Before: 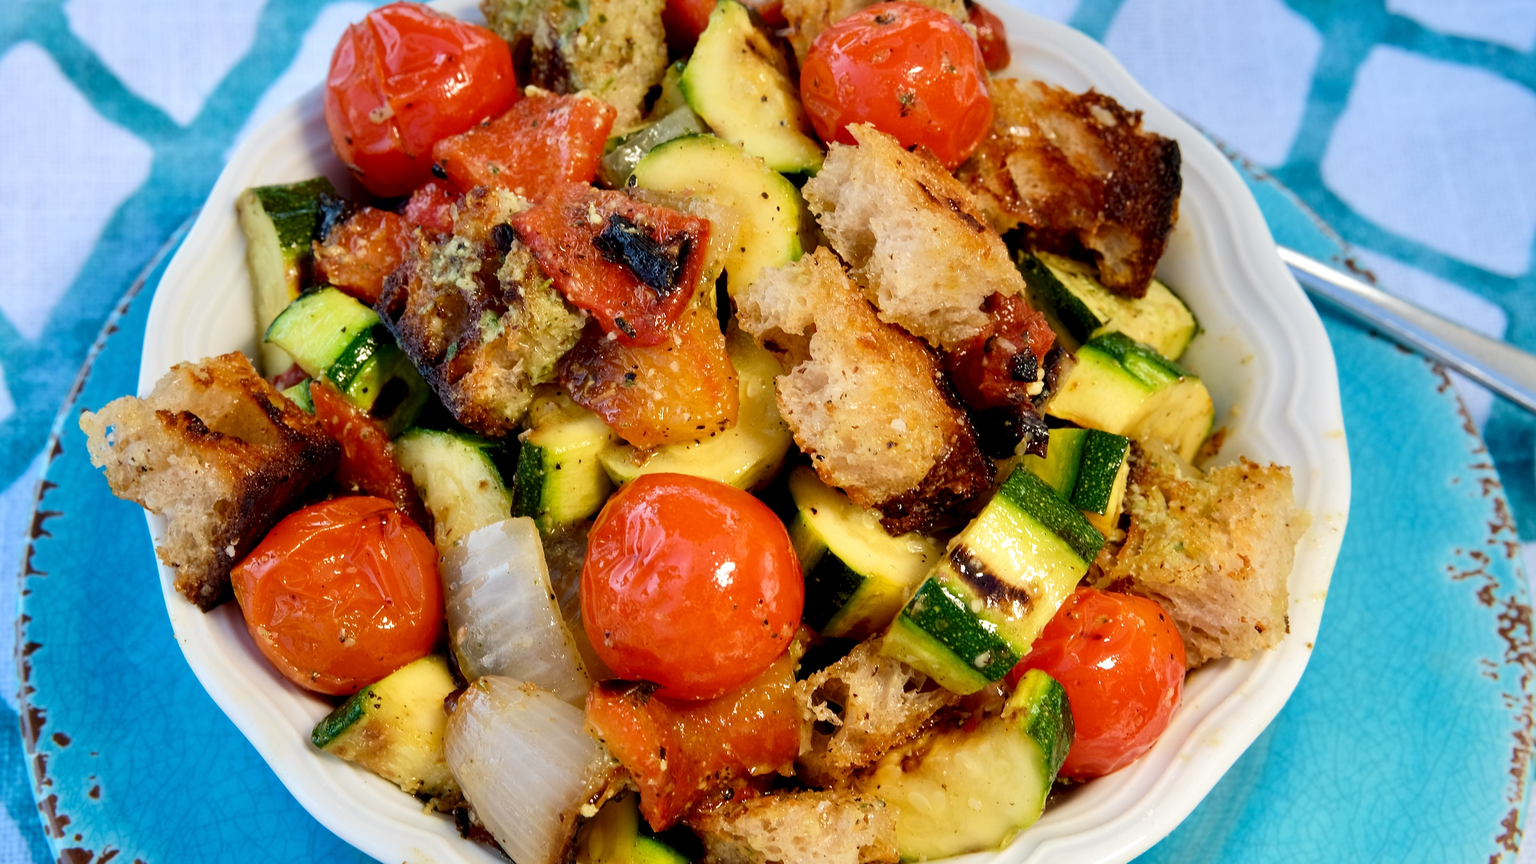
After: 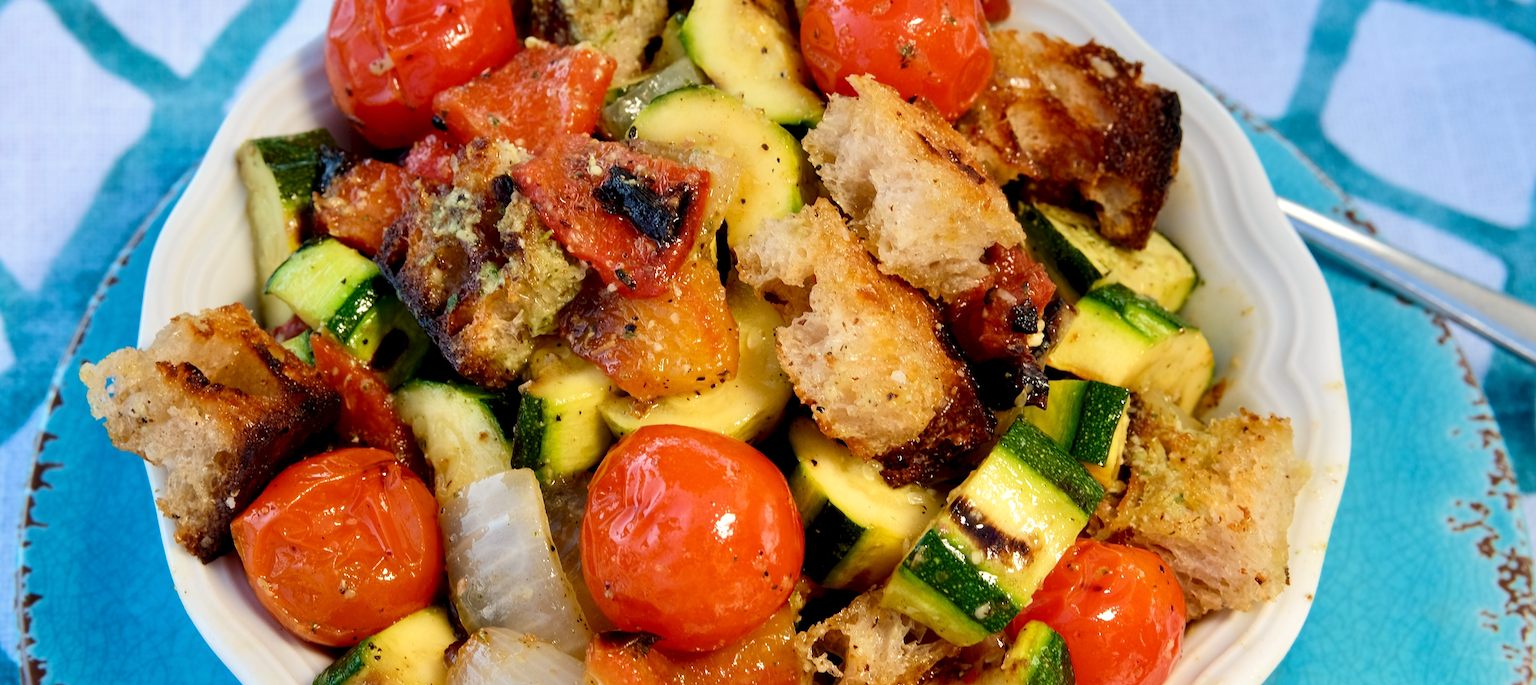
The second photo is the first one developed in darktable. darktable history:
white balance: red 1.009, blue 0.985
crop and rotate: top 5.667%, bottom 14.937%
